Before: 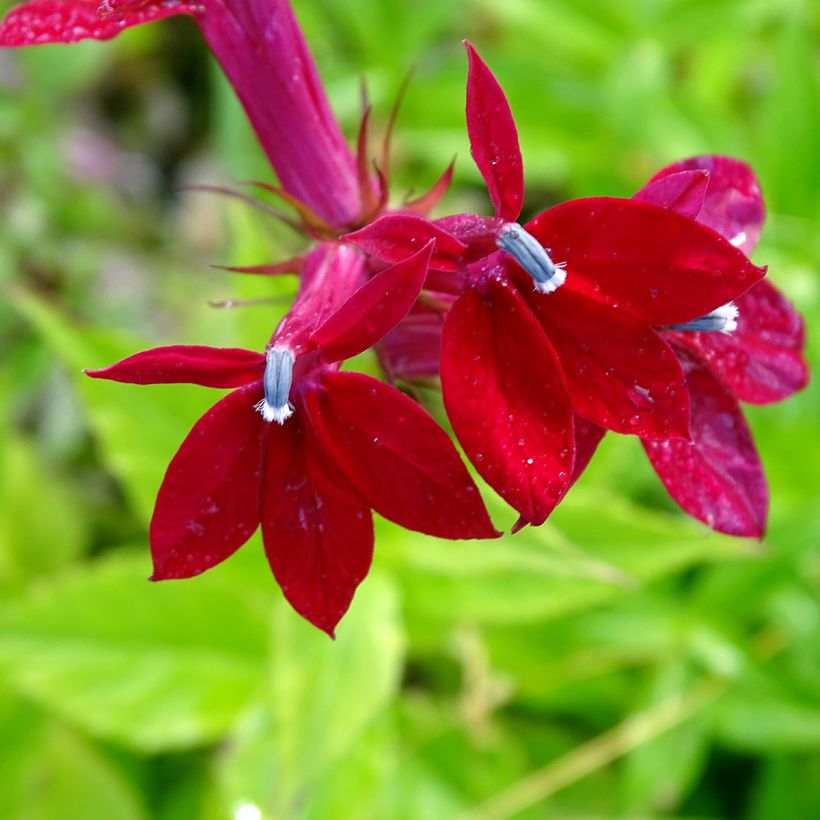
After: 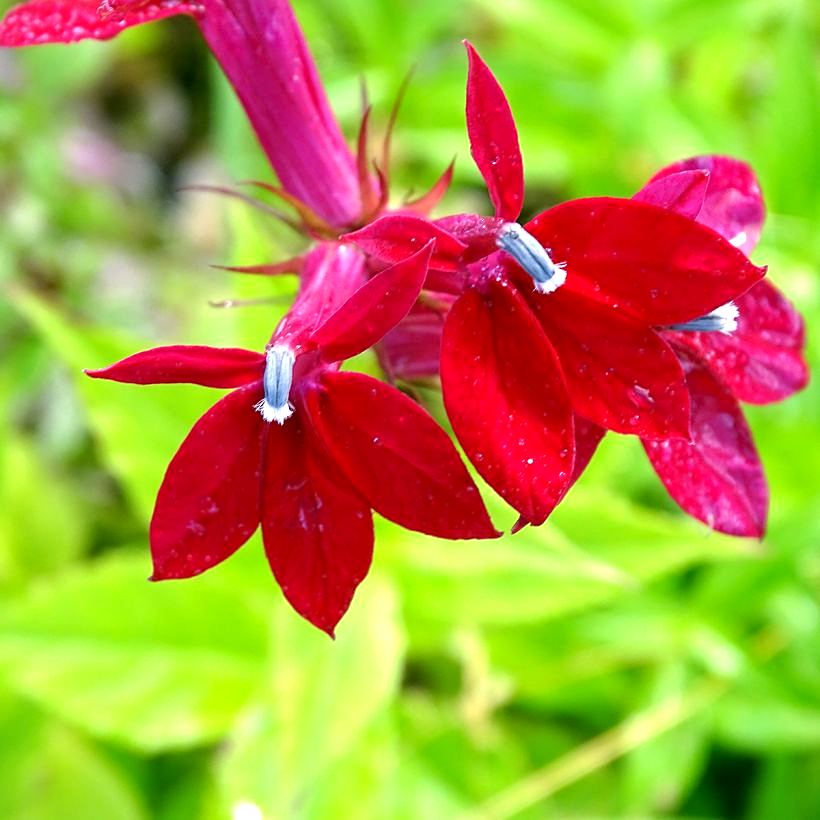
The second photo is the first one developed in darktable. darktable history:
sharpen: amount 0.2
exposure: black level correction 0.001, exposure 0.675 EV, compensate highlight preservation false
vignetting: fall-off start 116.67%, fall-off radius 59.26%, brightness -0.31, saturation -0.056
